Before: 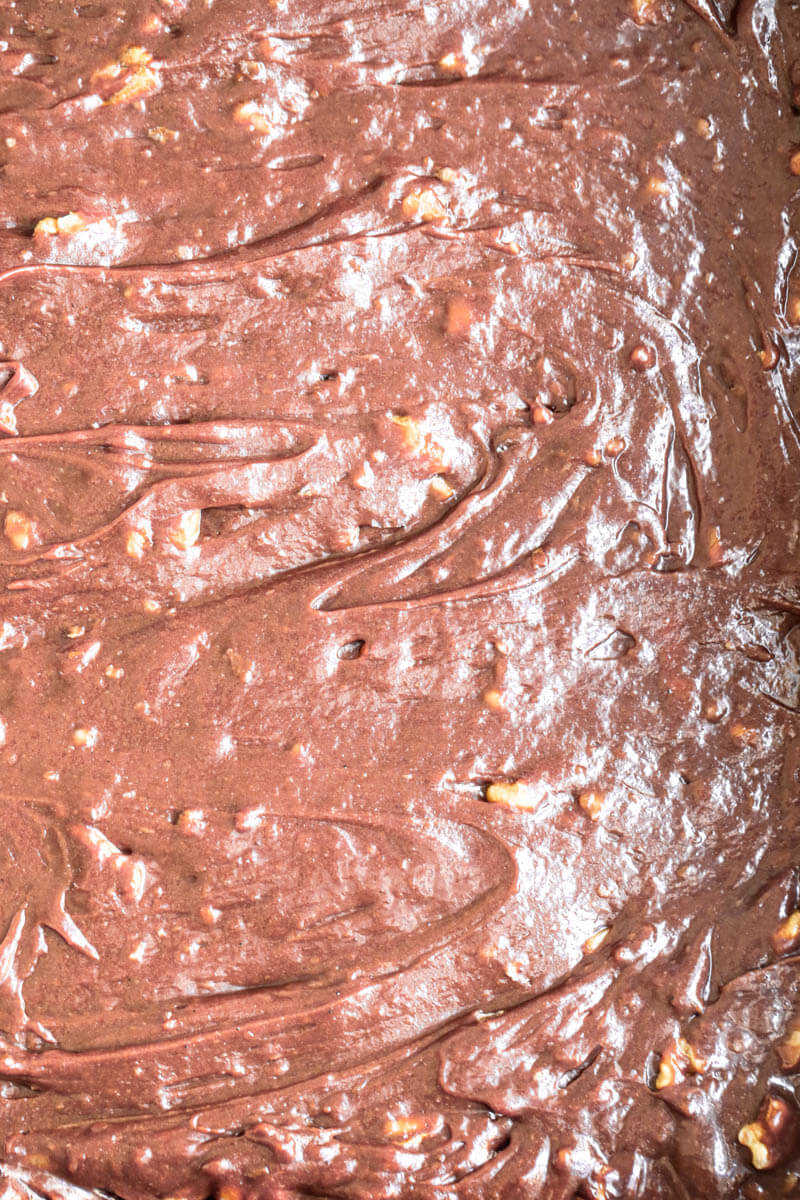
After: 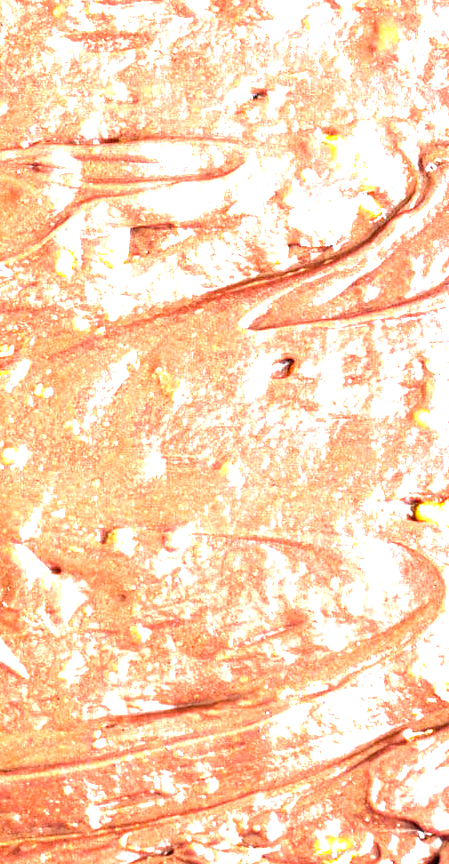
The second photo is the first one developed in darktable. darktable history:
tone equalizer: -8 EV -0.755 EV, -7 EV -0.729 EV, -6 EV -0.637 EV, -5 EV -0.417 EV, -3 EV 0.387 EV, -2 EV 0.6 EV, -1 EV 0.68 EV, +0 EV 0.74 EV
color balance rgb: perceptual saturation grading › global saturation 31.274%, perceptual brilliance grading › global brilliance 30.504%
crop: left 8.905%, top 23.455%, right 34.935%, bottom 4.496%
